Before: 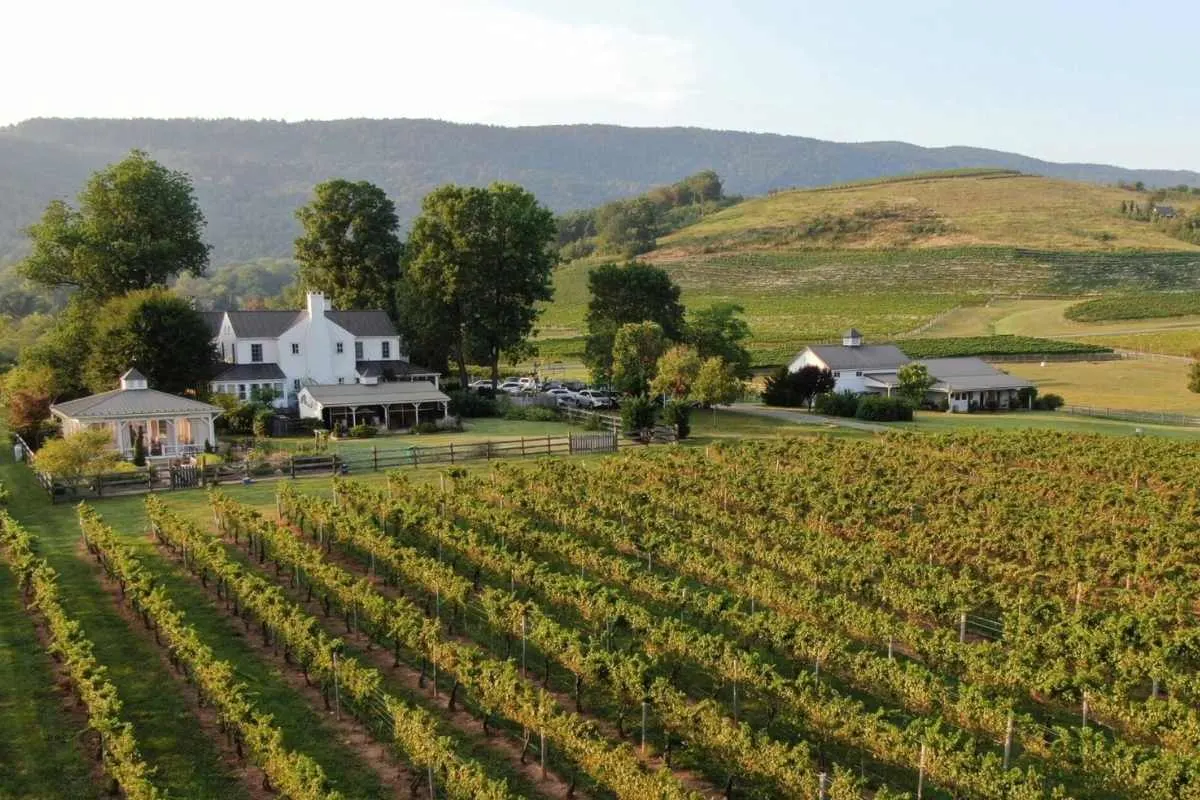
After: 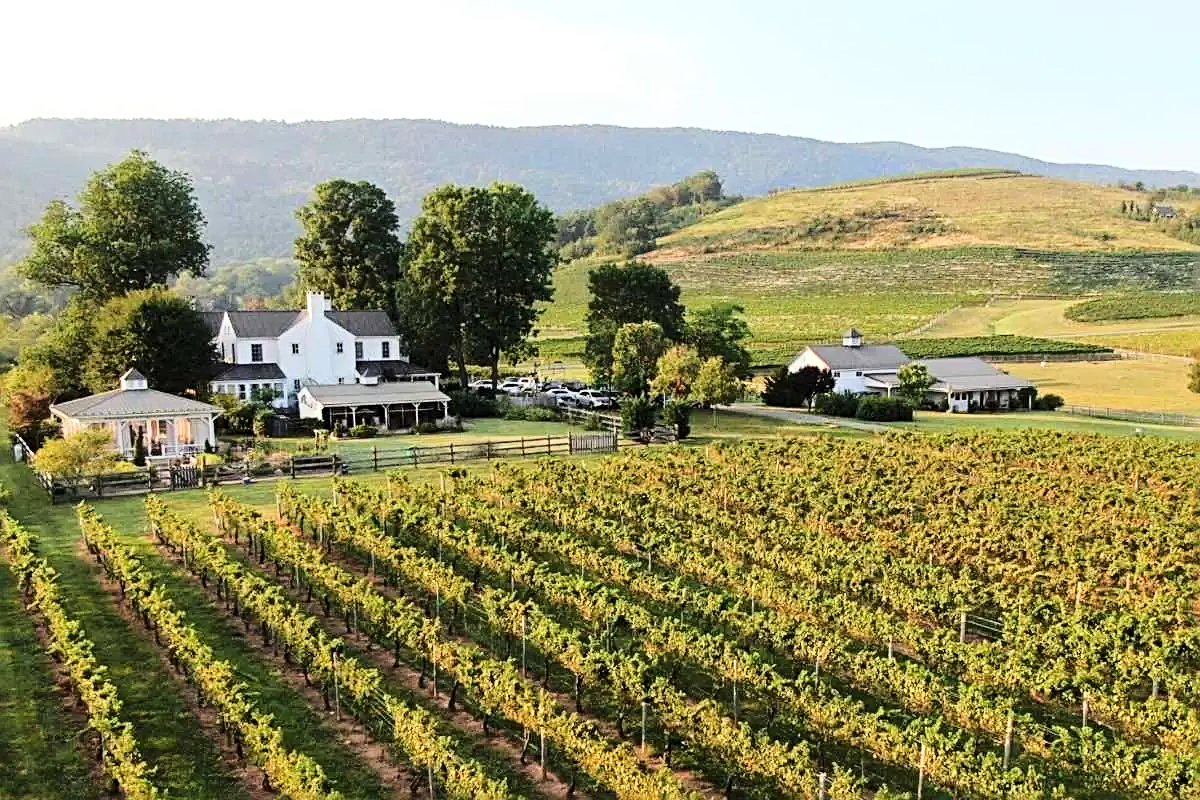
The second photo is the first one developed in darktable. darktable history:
sharpen: radius 2.676, amount 0.669
base curve: curves: ch0 [(0, 0) (0.028, 0.03) (0.121, 0.232) (0.46, 0.748) (0.859, 0.968) (1, 1)]
